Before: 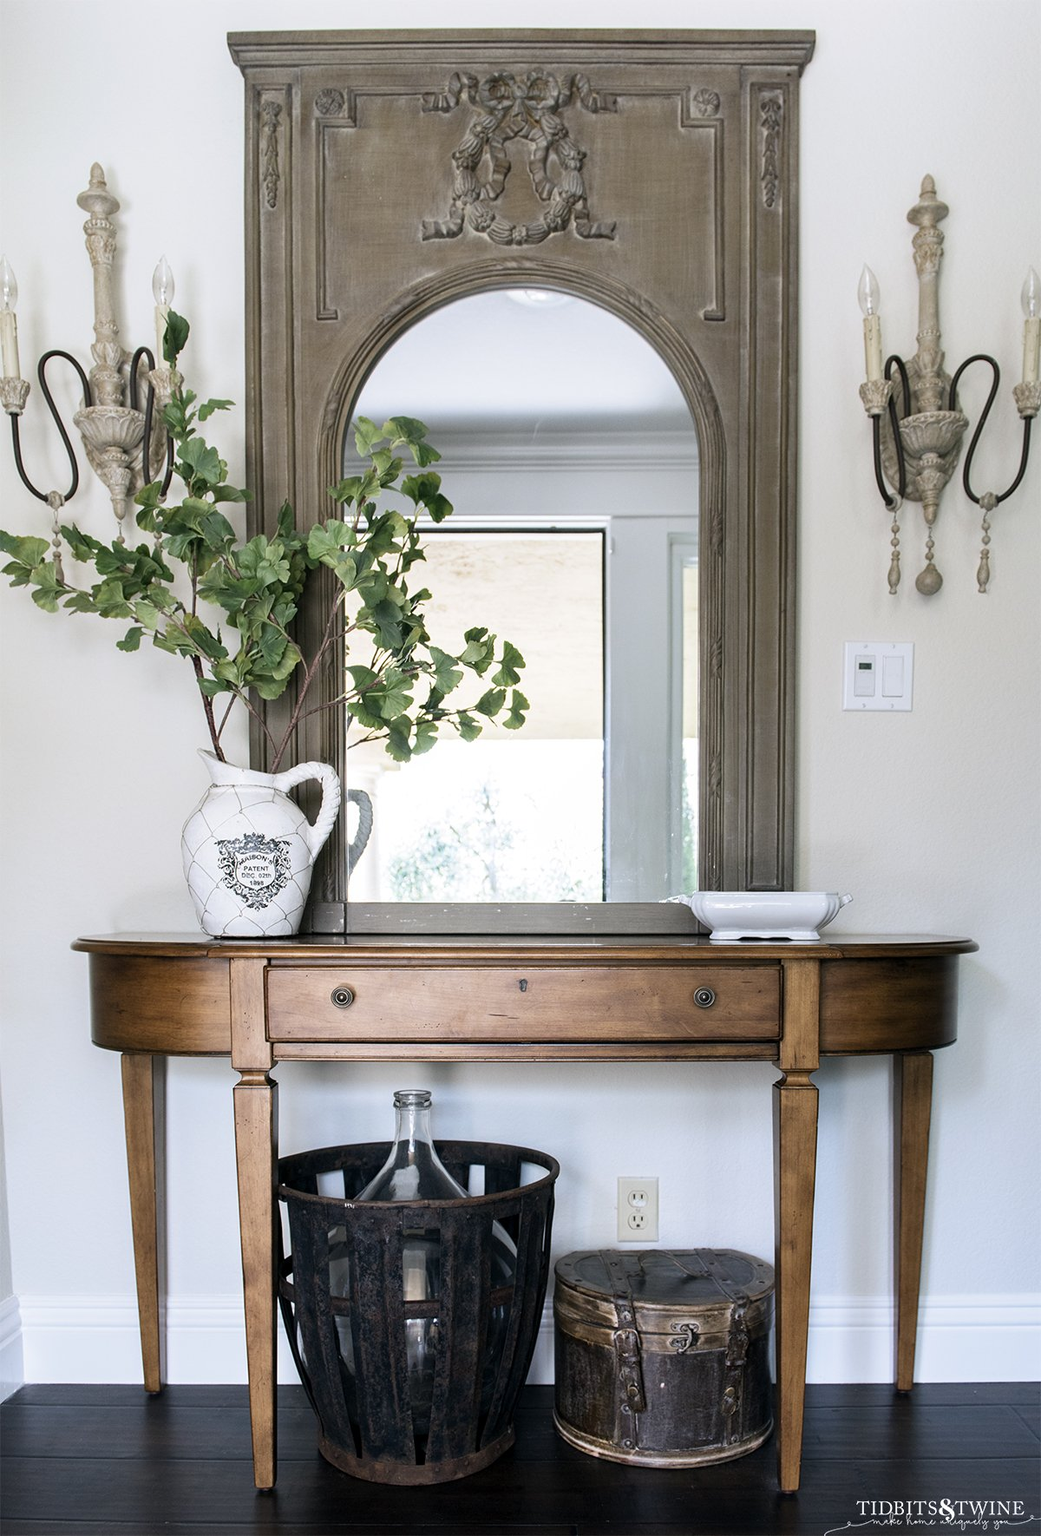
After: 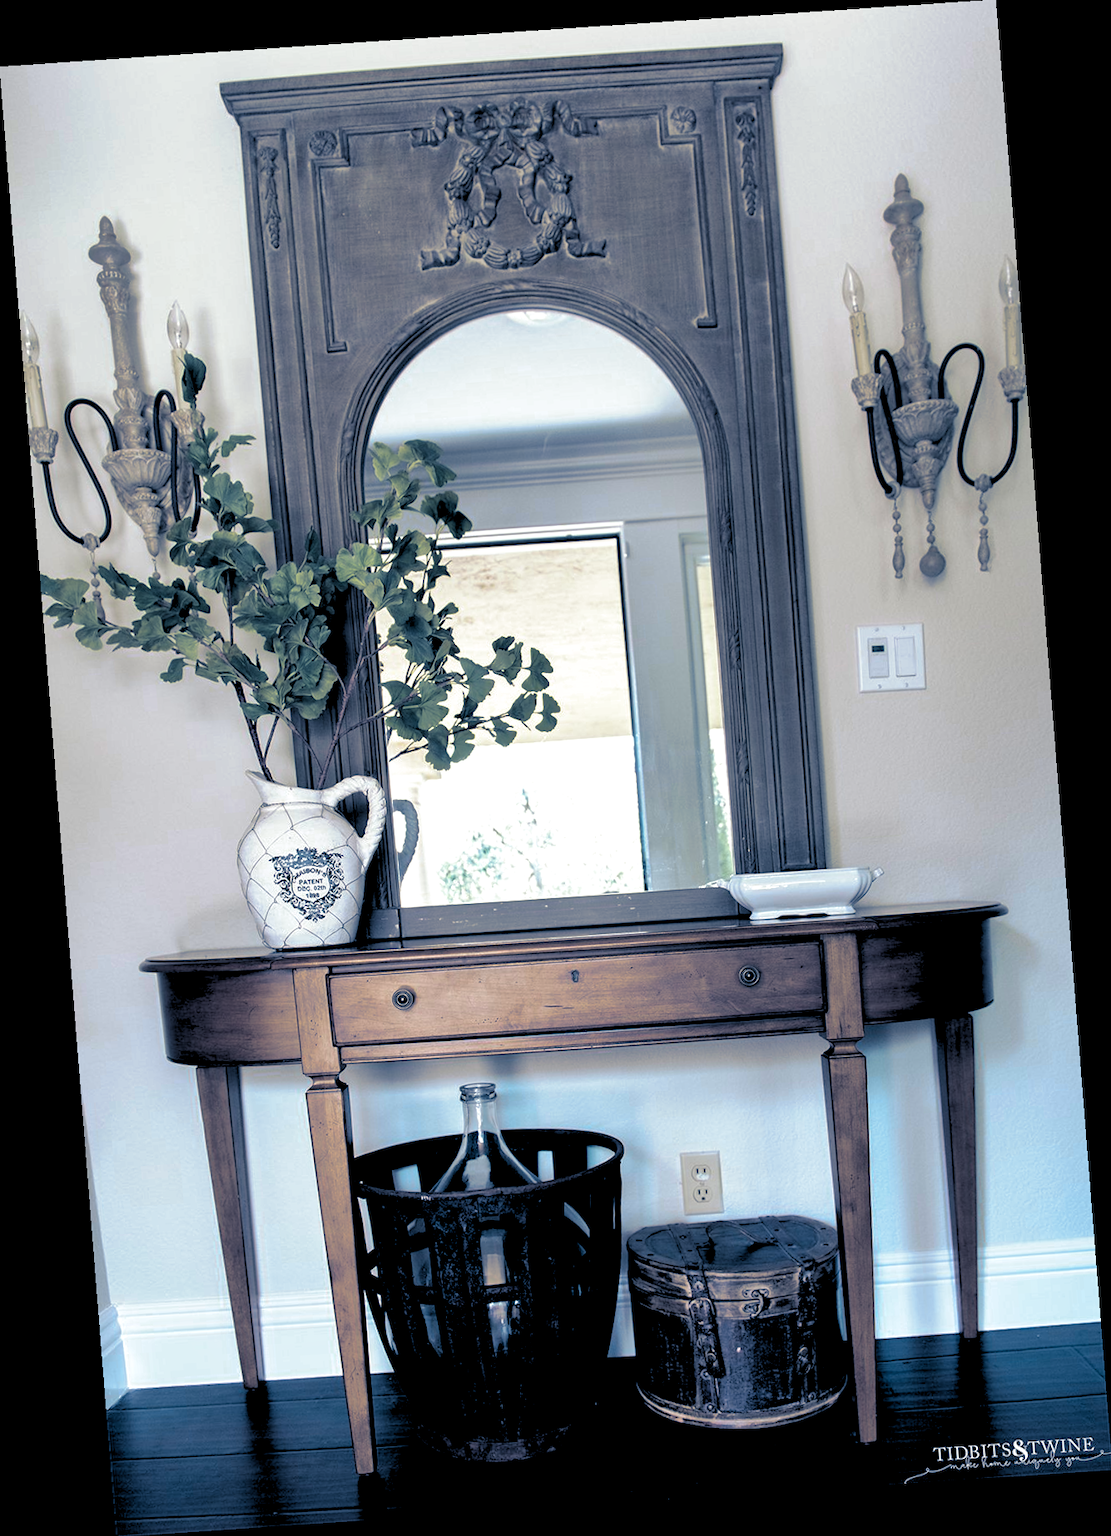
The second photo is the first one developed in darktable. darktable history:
rotate and perspective: rotation -4.2°, shear 0.006, automatic cropping off
rgb levels: levels [[0.029, 0.461, 0.922], [0, 0.5, 1], [0, 0.5, 1]]
color zones: curves: ch0 [(0.254, 0.492) (0.724, 0.62)]; ch1 [(0.25, 0.528) (0.719, 0.796)]; ch2 [(0, 0.472) (0.25, 0.5) (0.73, 0.184)]
shadows and highlights: shadows 40, highlights -60
split-toning: shadows › hue 226.8°, shadows › saturation 0.84
